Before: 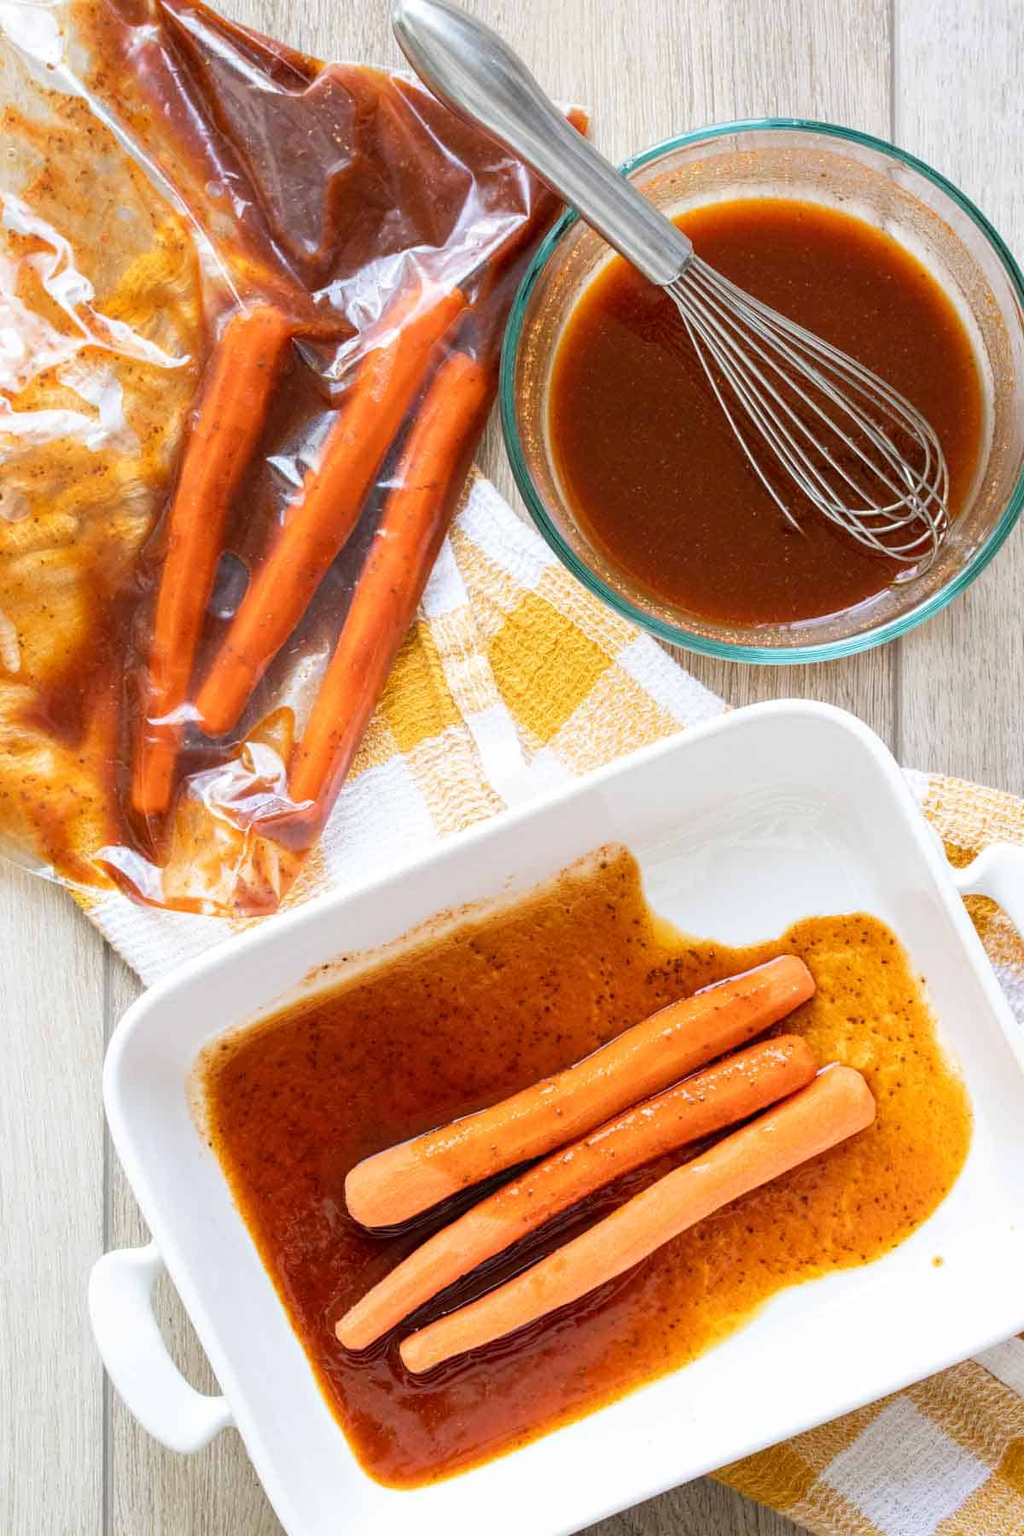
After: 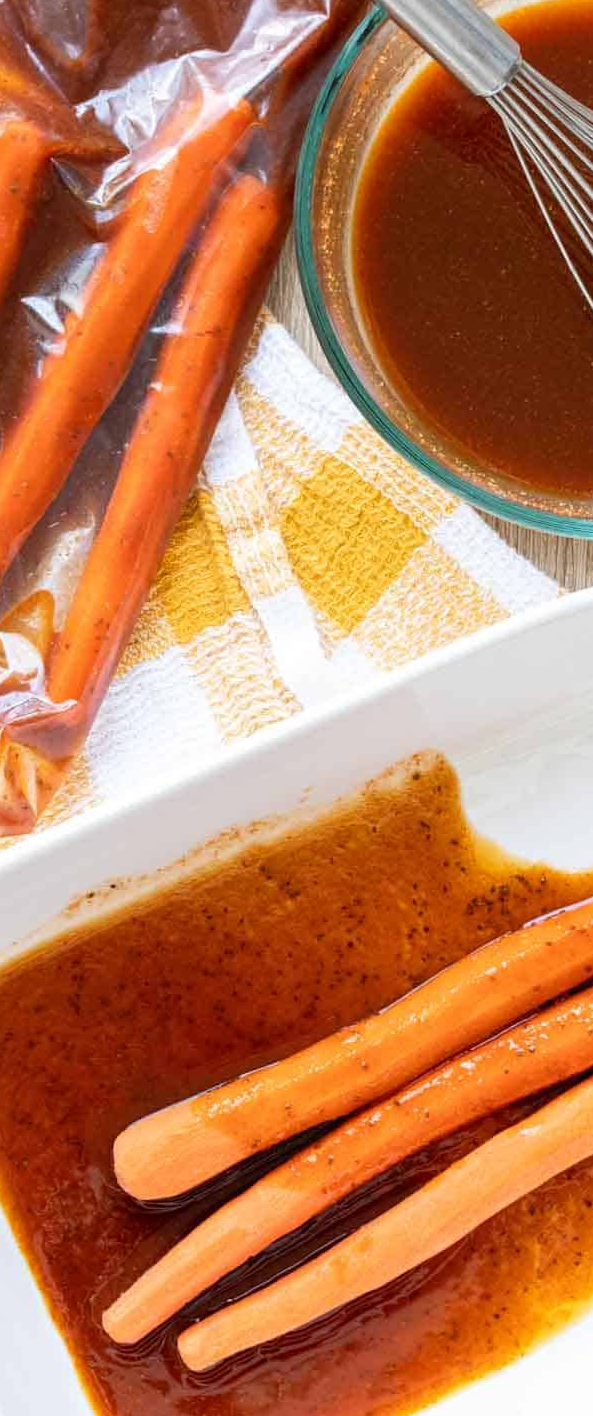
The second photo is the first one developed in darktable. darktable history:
crop and rotate: angle 0.024°, left 24.243%, top 13.205%, right 26.289%, bottom 8.068%
